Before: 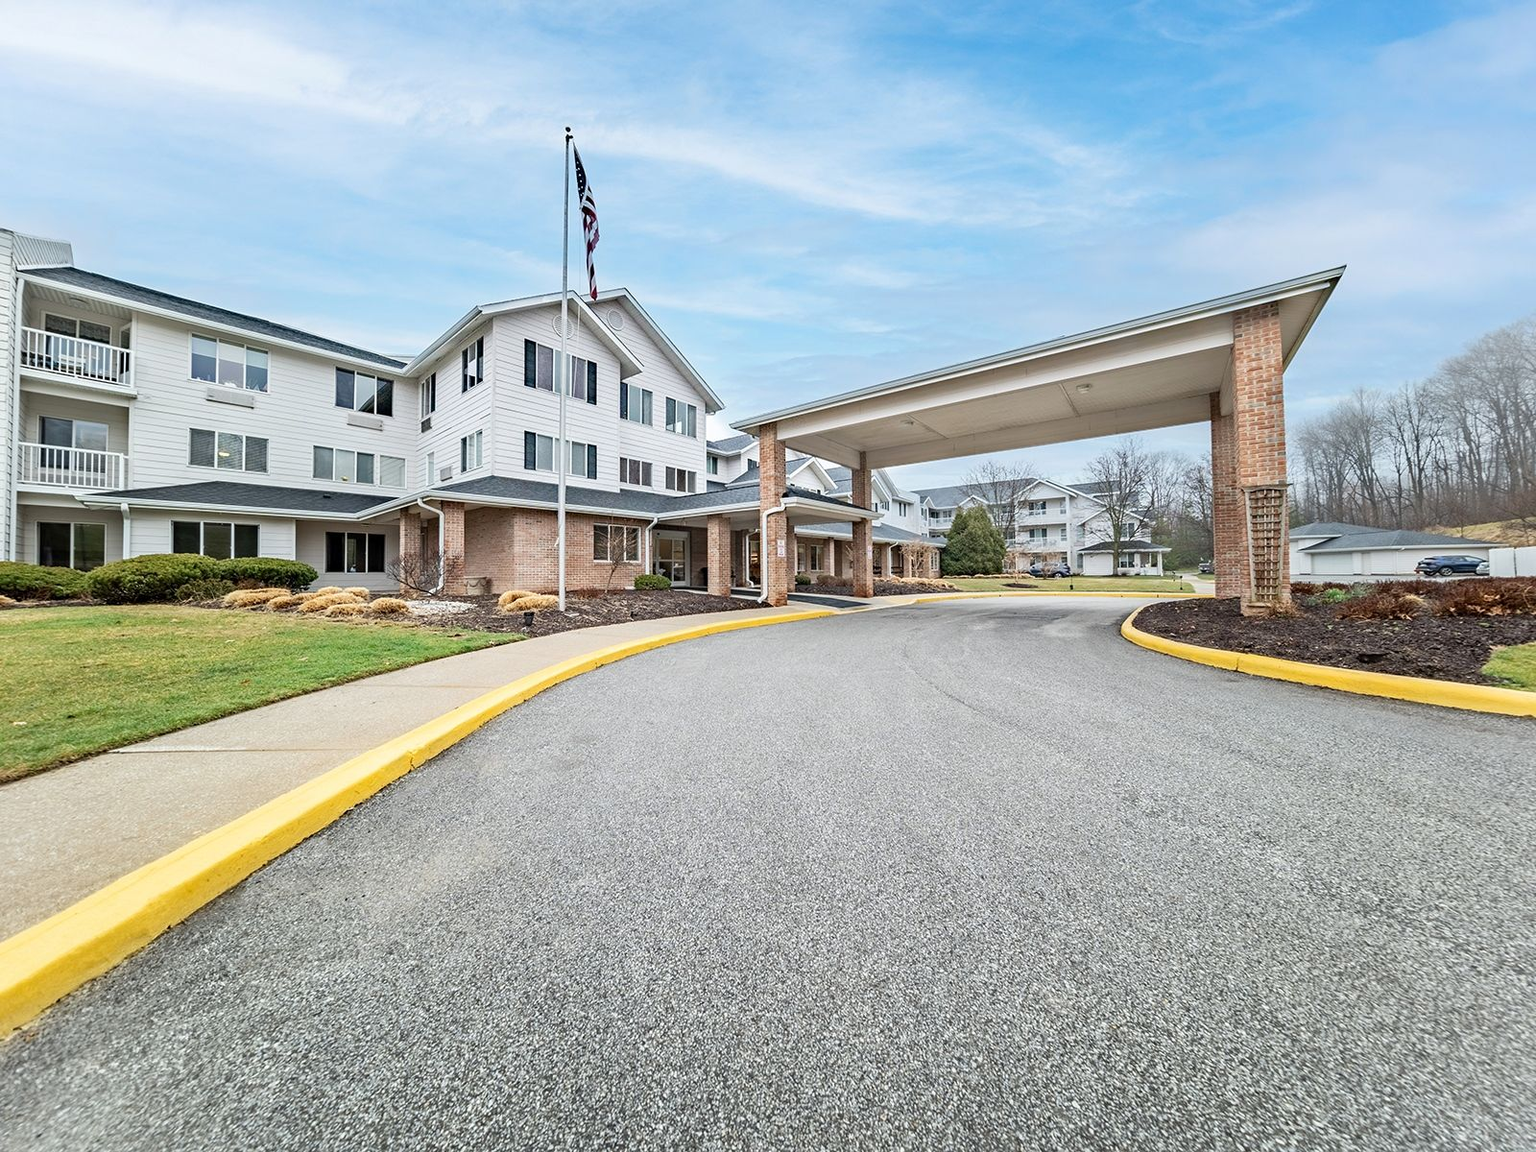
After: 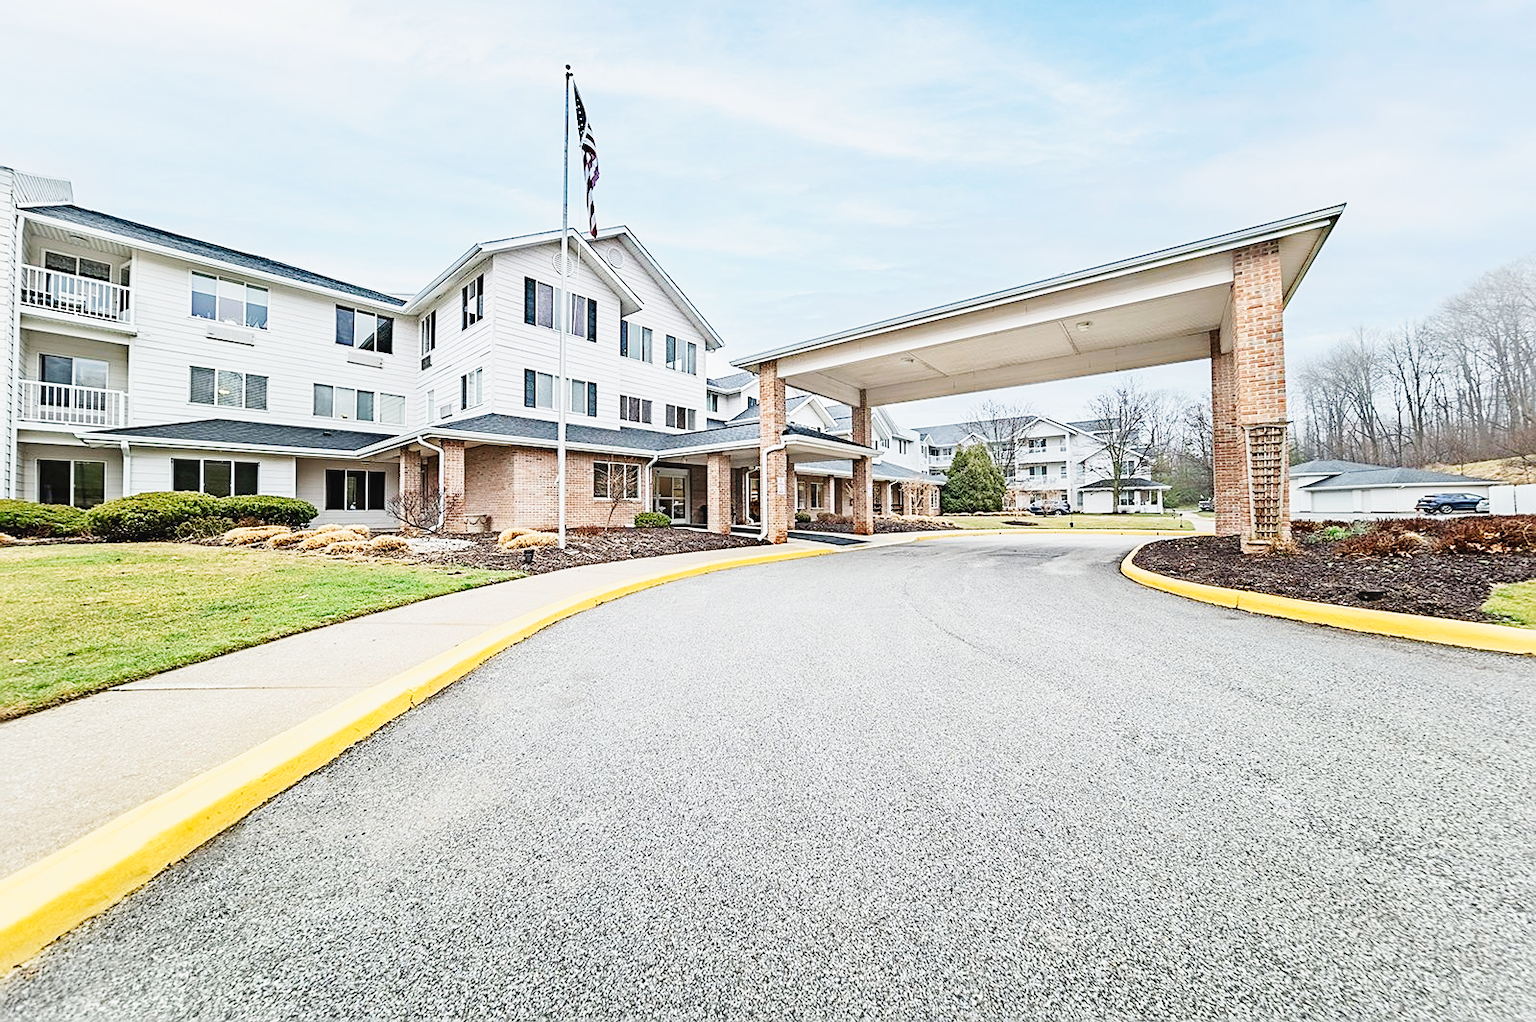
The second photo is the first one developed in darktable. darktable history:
tone curve: curves: ch0 [(0, 0.029) (0.071, 0.087) (0.223, 0.265) (0.447, 0.605) (0.654, 0.823) (0.861, 0.943) (1, 0.981)]; ch1 [(0, 0) (0.353, 0.344) (0.447, 0.449) (0.502, 0.501) (0.547, 0.54) (0.57, 0.582) (0.608, 0.608) (0.618, 0.631) (0.657, 0.699) (1, 1)]; ch2 [(0, 0) (0.34, 0.314) (0.456, 0.456) (0.5, 0.503) (0.528, 0.54) (0.557, 0.577) (0.589, 0.626) (1, 1)], preserve colors none
crop and rotate: top 5.433%, bottom 5.771%
sharpen: on, module defaults
